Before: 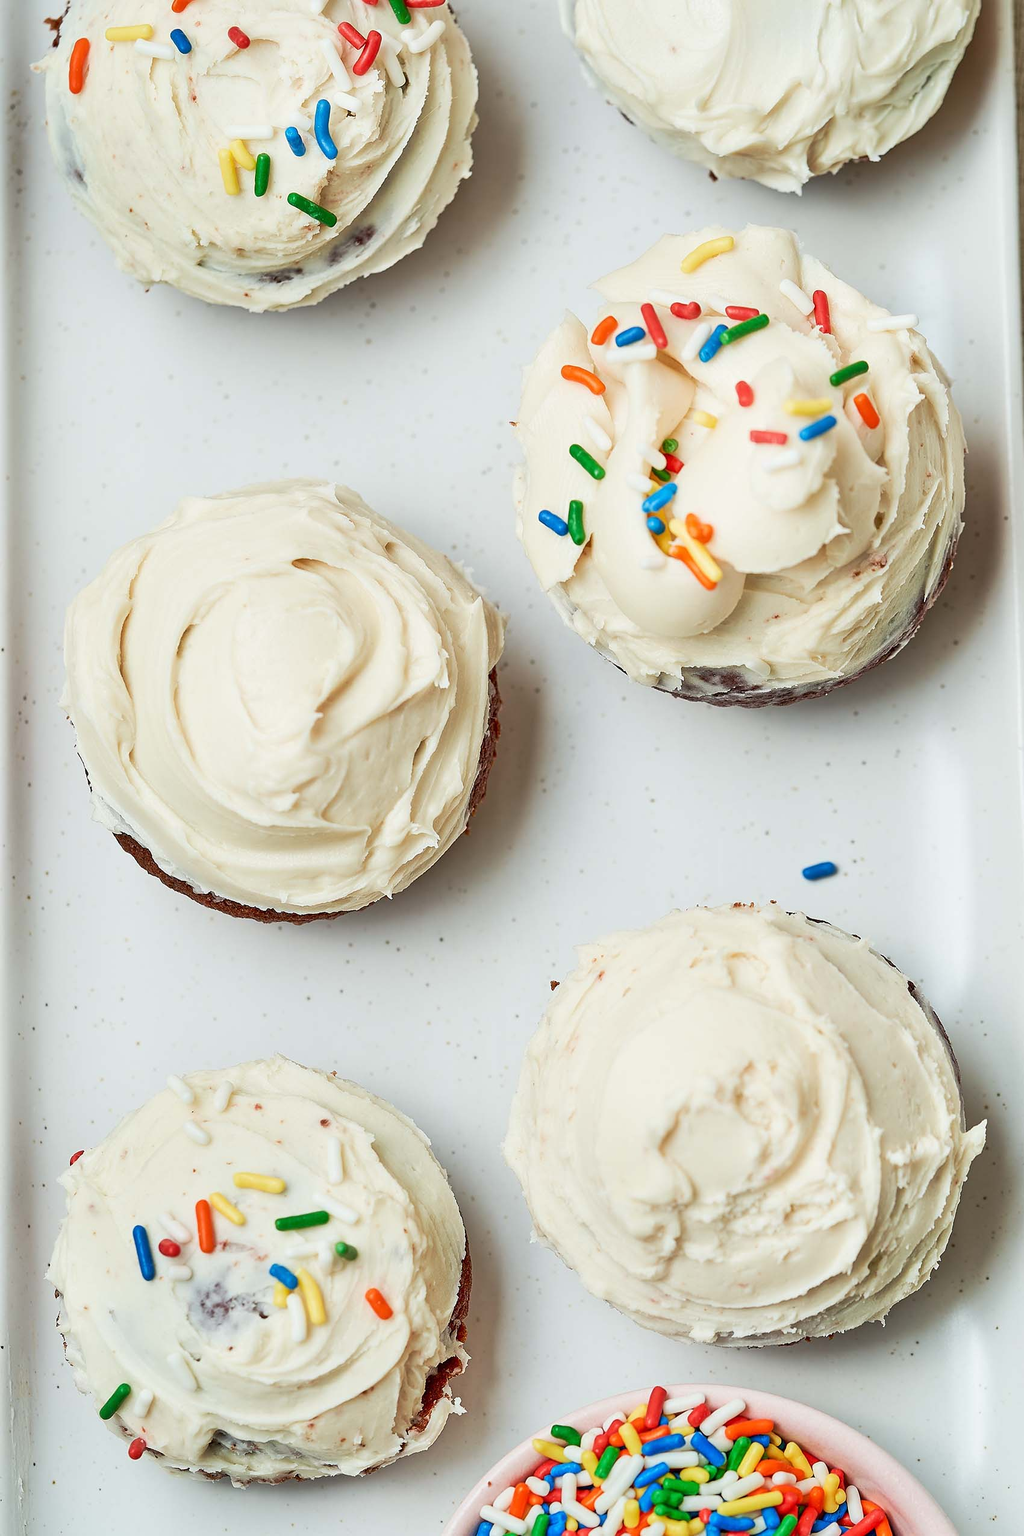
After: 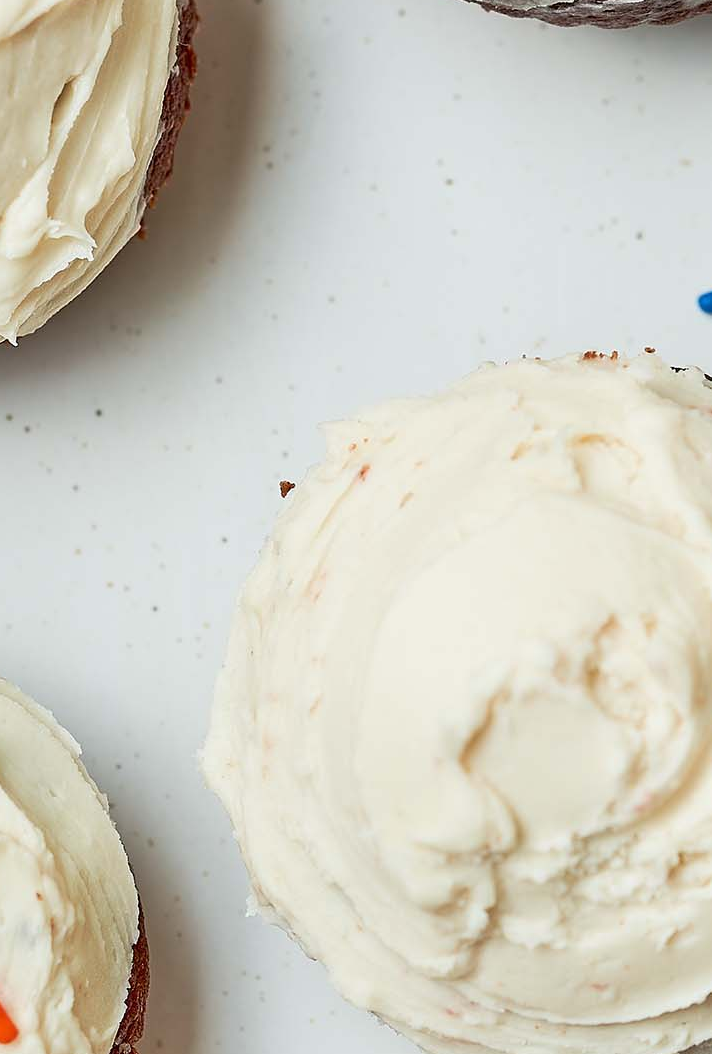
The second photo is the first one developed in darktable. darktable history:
crop: left 37.341%, top 44.981%, right 20.727%, bottom 13.678%
